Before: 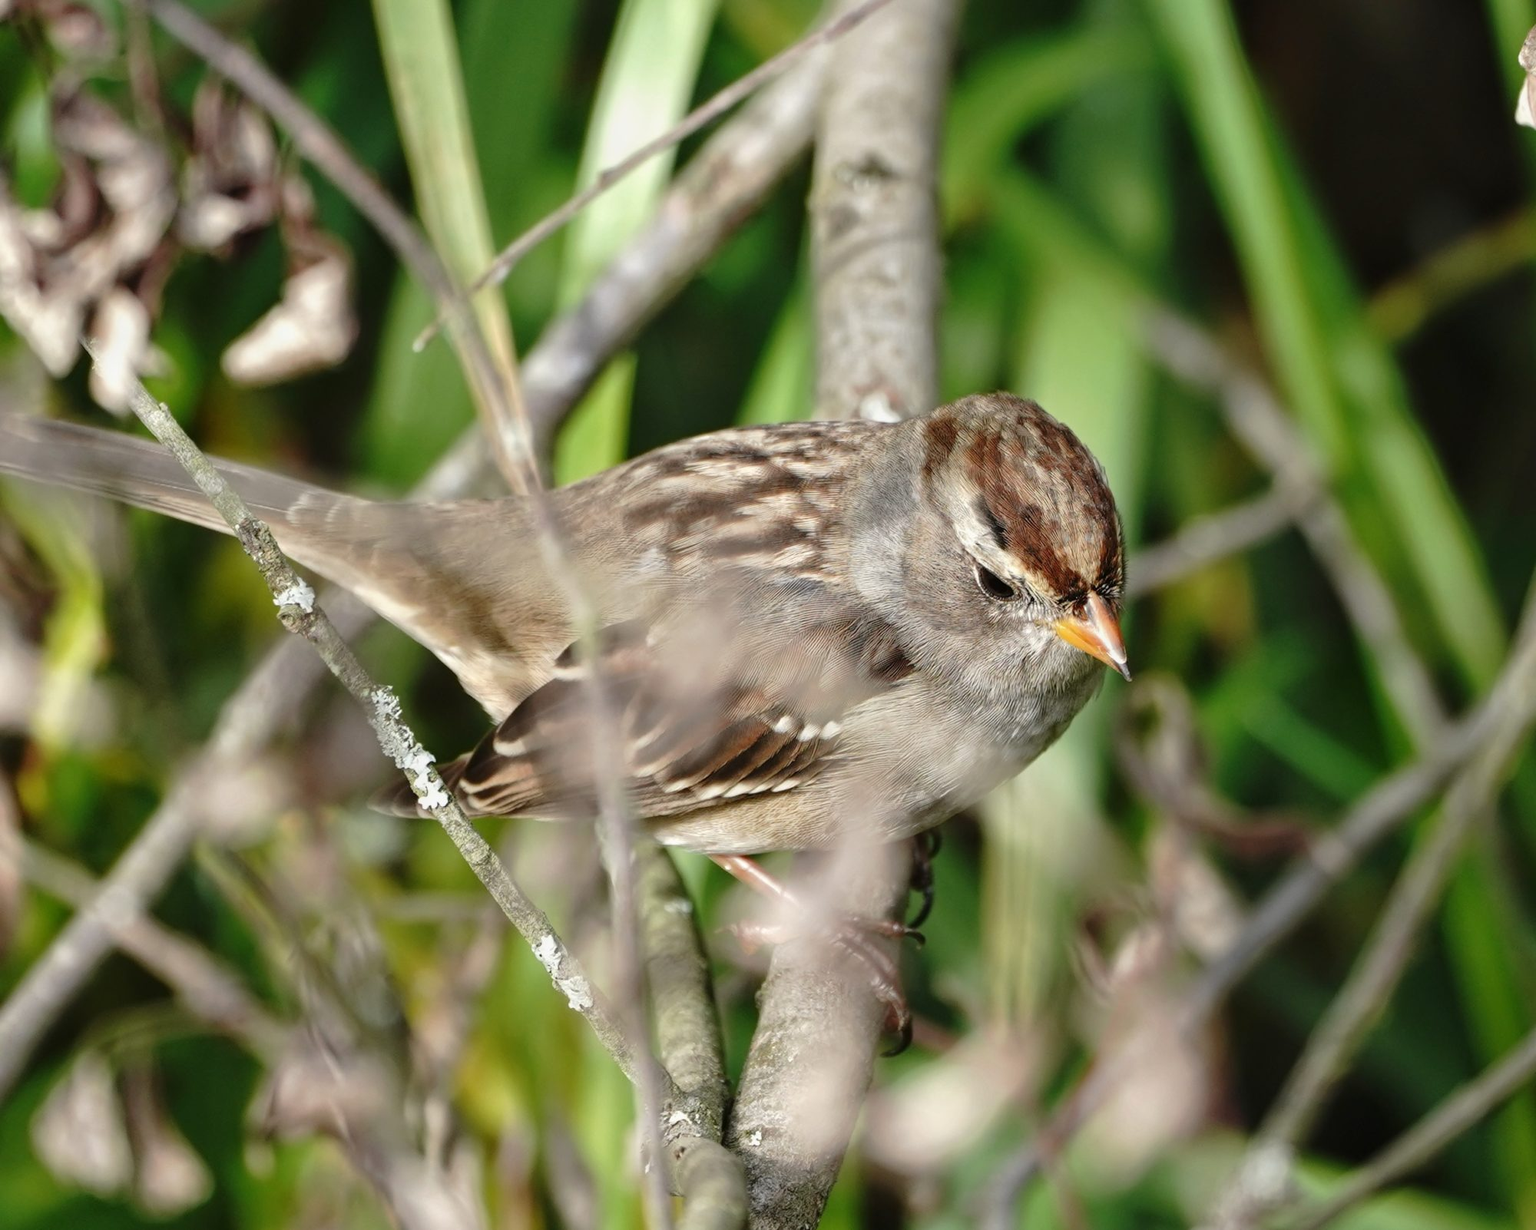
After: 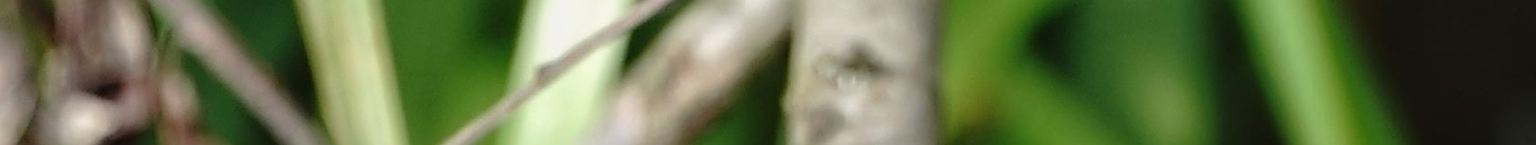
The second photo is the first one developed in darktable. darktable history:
sharpen: on, module defaults
crop and rotate: left 9.644%, top 9.491%, right 6.021%, bottom 80.509%
